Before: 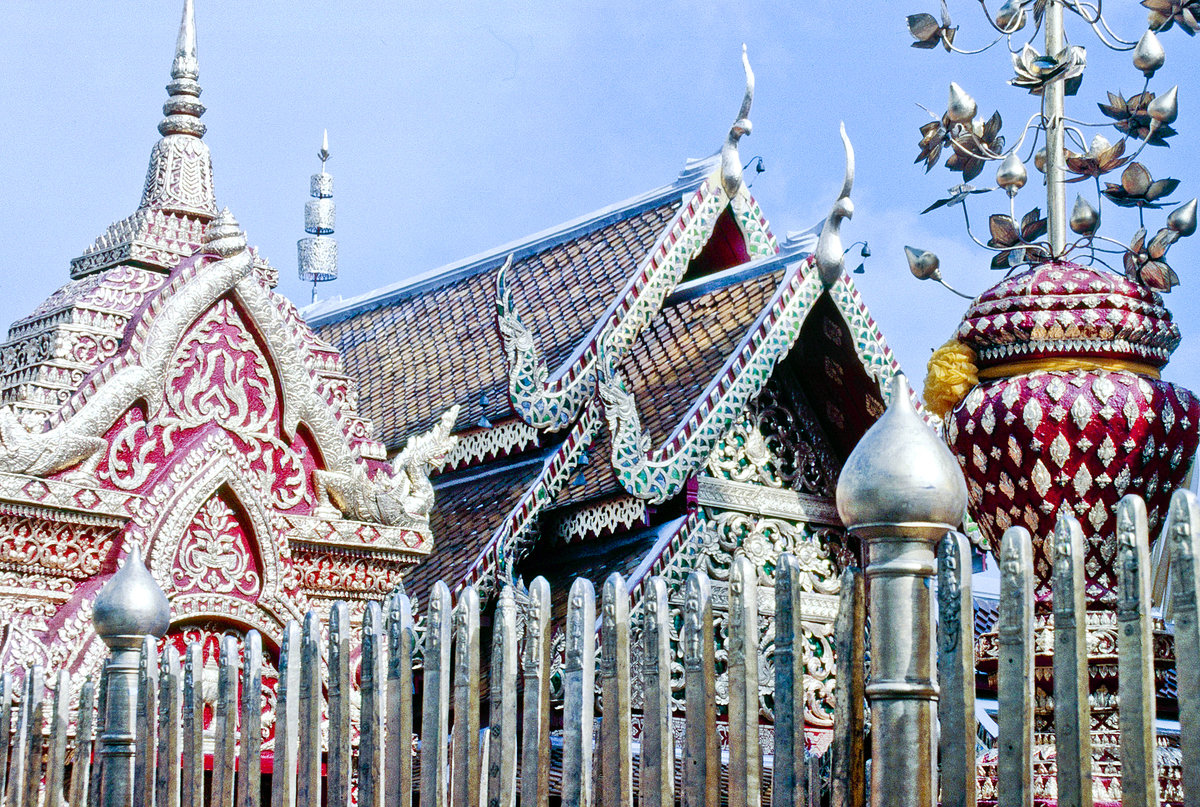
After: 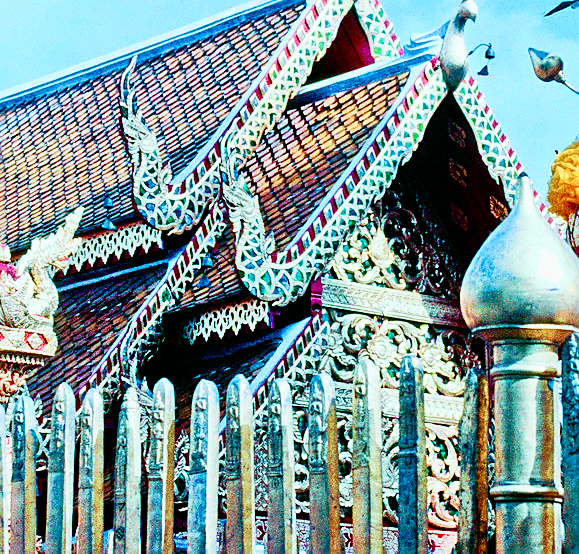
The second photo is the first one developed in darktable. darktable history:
color balance rgb: perceptual saturation grading › global saturation 20%, perceptual saturation grading › highlights -25%, perceptual saturation grading › shadows 25%
exposure: exposure -0.021 EV, compensate highlight preservation false
velvia: on, module defaults
crop: left 31.379%, top 24.658%, right 20.326%, bottom 6.628%
tone curve: curves: ch0 [(0, 0.003) (0.044, 0.032) (0.12, 0.089) (0.19, 0.164) (0.269, 0.269) (0.473, 0.533) (0.595, 0.695) (0.718, 0.823) (0.855, 0.931) (1, 0.982)]; ch1 [(0, 0) (0.243, 0.245) (0.427, 0.387) (0.493, 0.481) (0.501, 0.5) (0.521, 0.528) (0.554, 0.586) (0.607, 0.655) (0.671, 0.735) (0.796, 0.85) (1, 1)]; ch2 [(0, 0) (0.249, 0.216) (0.357, 0.317) (0.448, 0.432) (0.478, 0.492) (0.498, 0.499) (0.517, 0.519) (0.537, 0.57) (0.569, 0.623) (0.61, 0.663) (0.706, 0.75) (0.808, 0.809) (0.991, 0.968)], color space Lab, independent channels, preserve colors none
sharpen: on, module defaults
